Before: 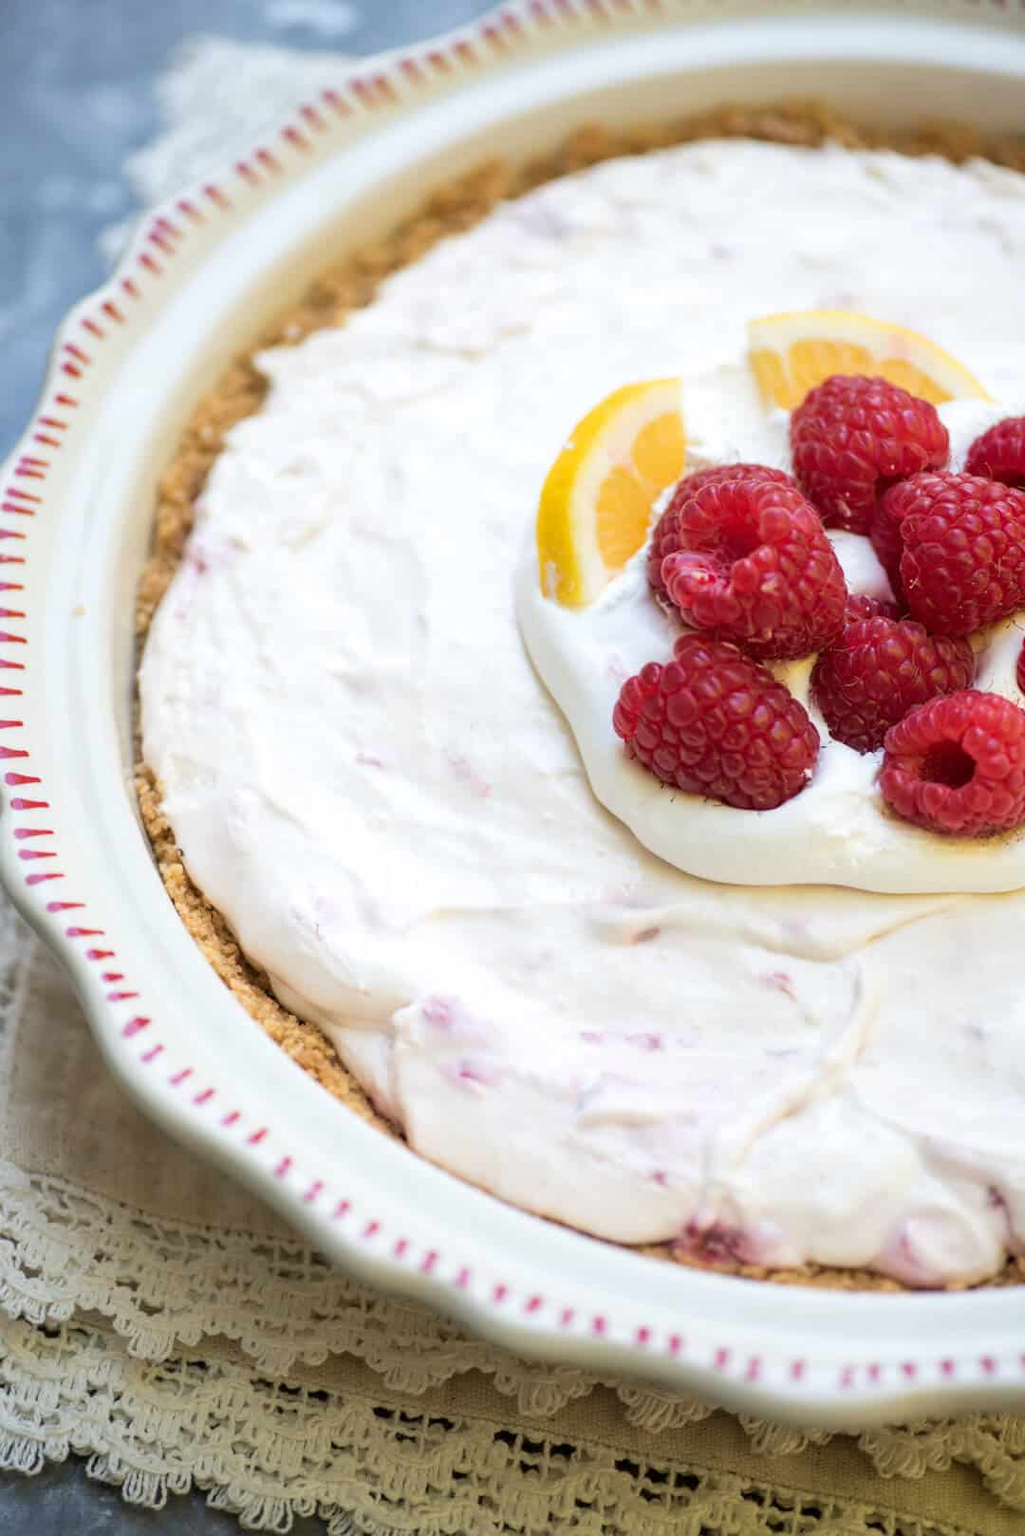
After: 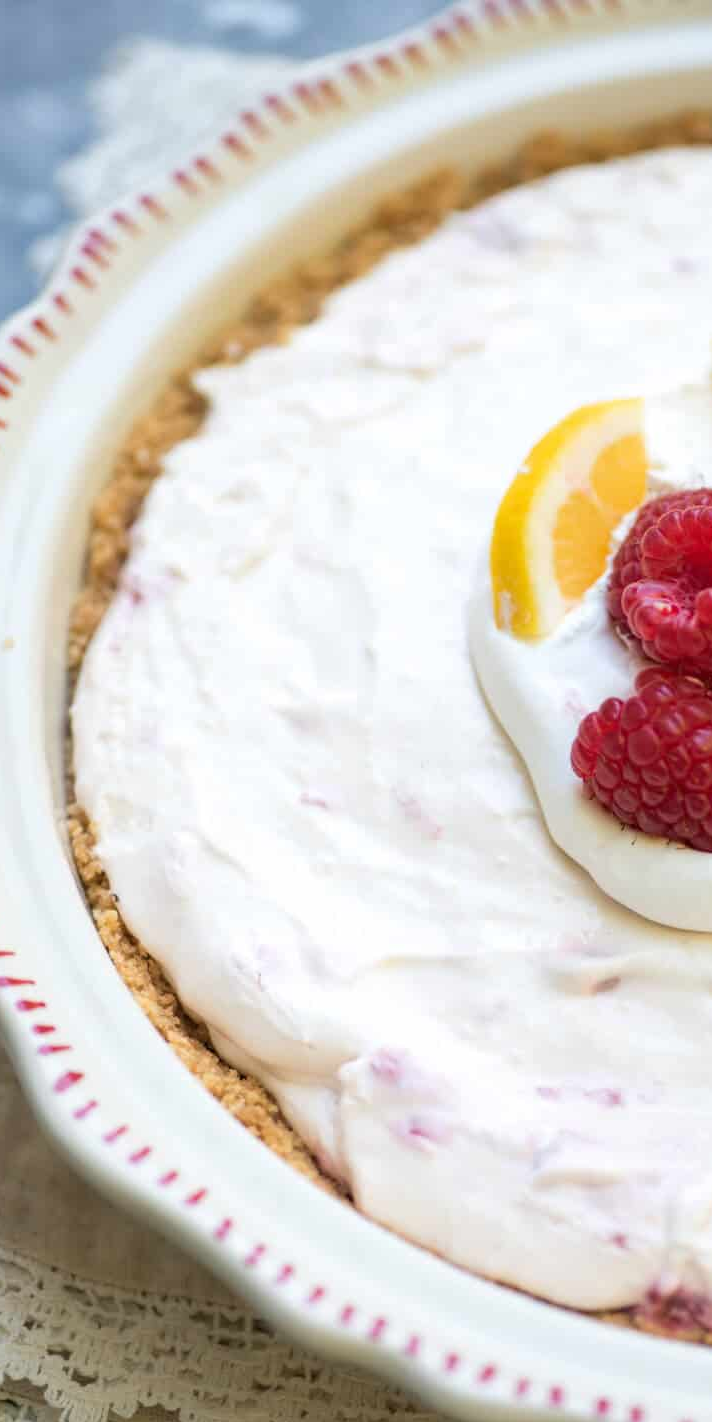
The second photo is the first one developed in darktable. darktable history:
crop: left 6.987%, right 27.011%, bottom 12.099%
